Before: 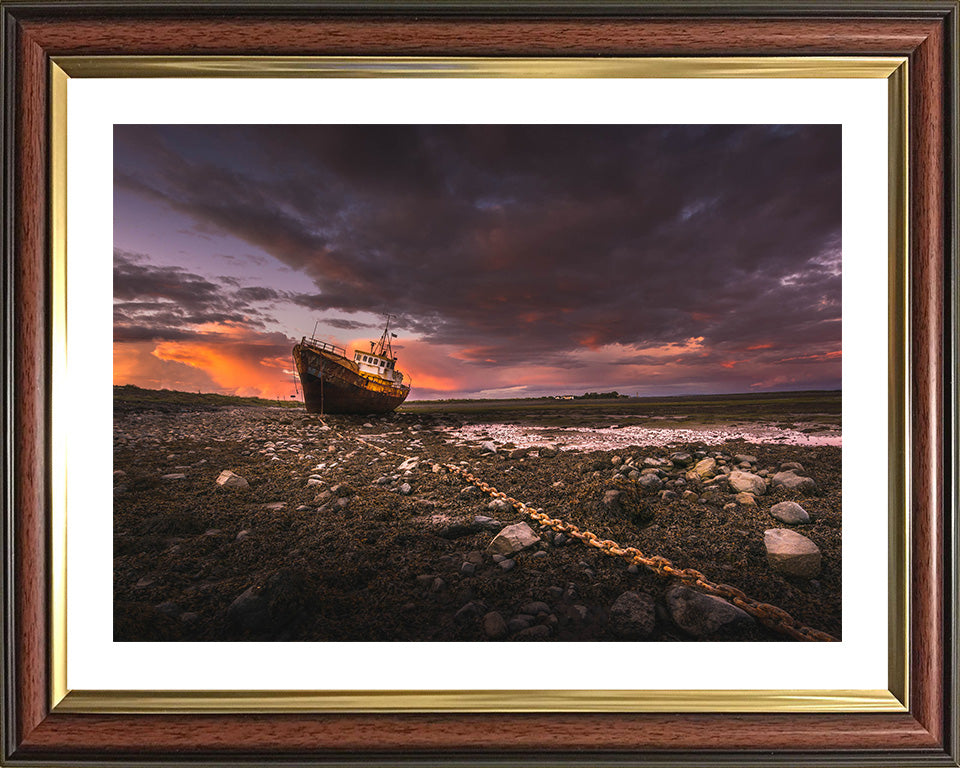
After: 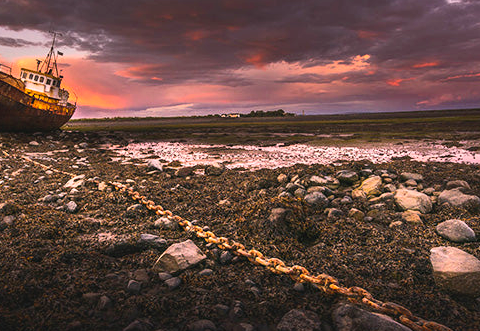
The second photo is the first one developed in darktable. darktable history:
crop: left 34.886%, top 36.728%, right 15.065%, bottom 20.09%
contrast brightness saturation: contrast 0.203, brightness 0.159, saturation 0.218
